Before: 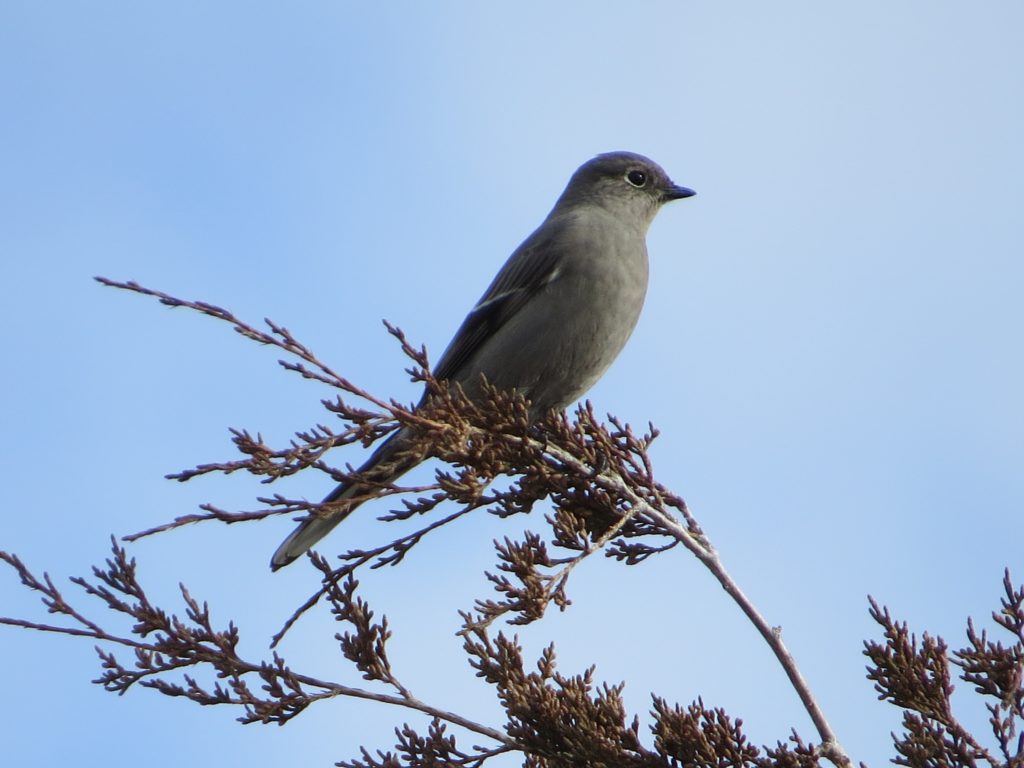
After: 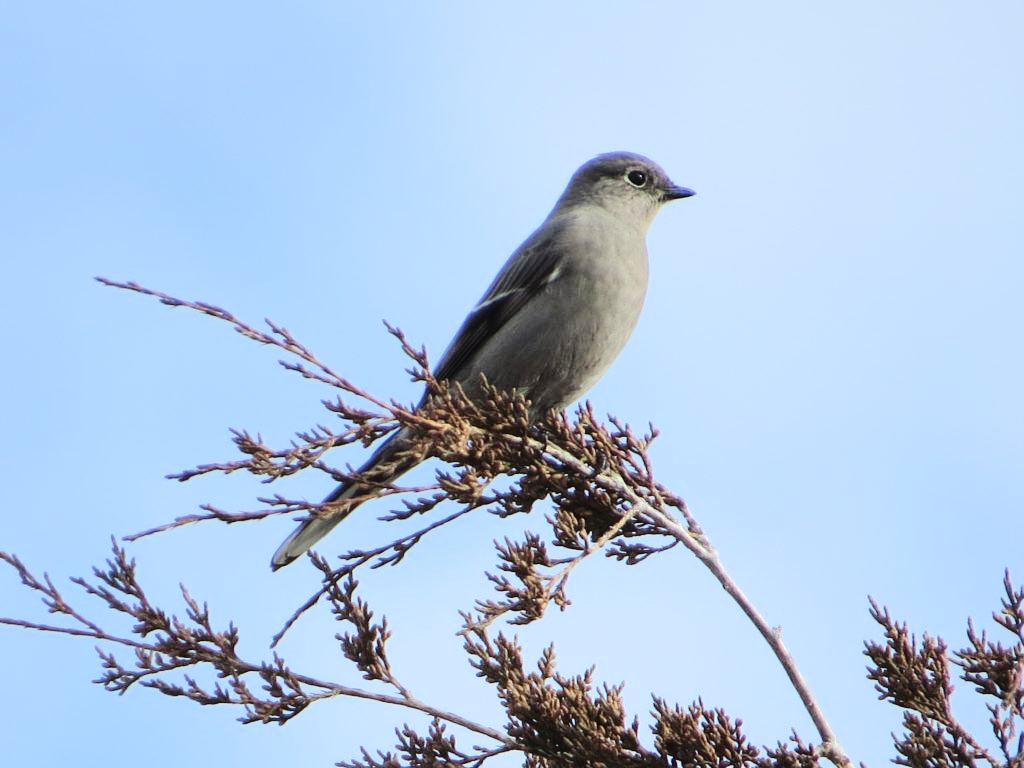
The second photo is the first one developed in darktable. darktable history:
contrast brightness saturation: contrast 0.008, saturation -0.06
tone equalizer: -7 EV 0.145 EV, -6 EV 0.617 EV, -5 EV 1.18 EV, -4 EV 1.33 EV, -3 EV 1.12 EV, -2 EV 0.6 EV, -1 EV 0.168 EV, edges refinement/feathering 500, mask exposure compensation -1.57 EV, preserve details no
